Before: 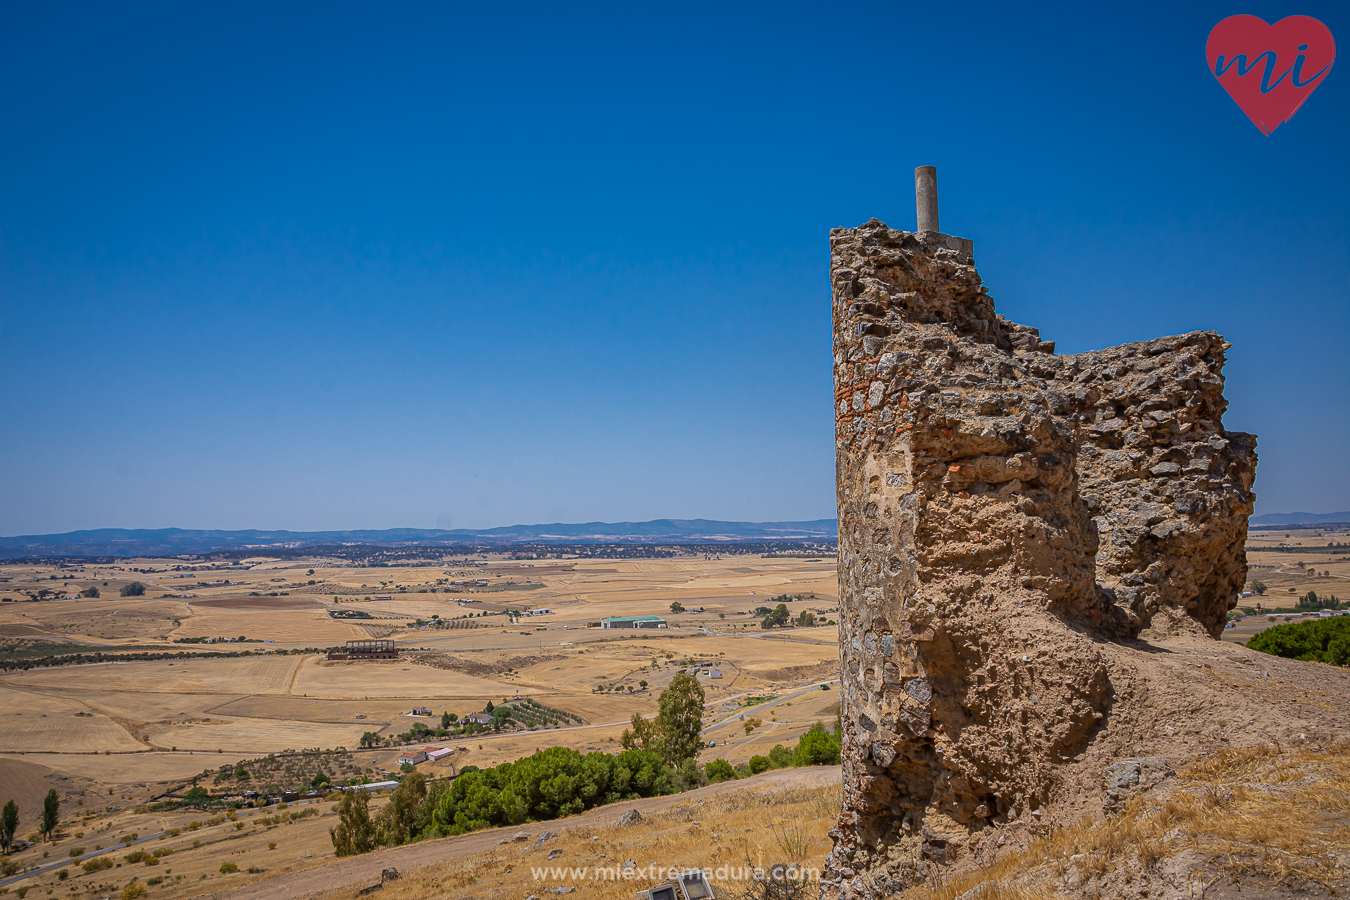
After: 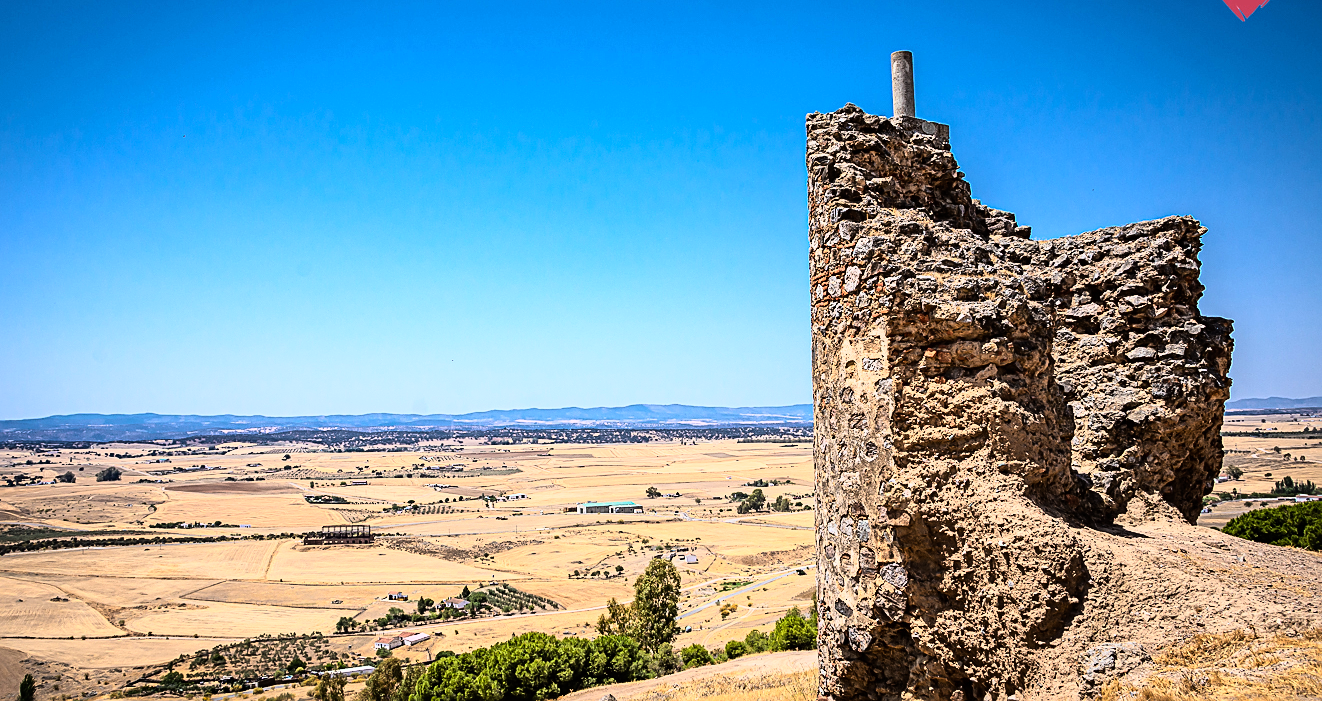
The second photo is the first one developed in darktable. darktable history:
sharpen: on, module defaults
crop and rotate: left 1.814%, top 12.818%, right 0.25%, bottom 9.225%
rgb curve: curves: ch0 [(0, 0) (0.21, 0.15) (0.24, 0.21) (0.5, 0.75) (0.75, 0.96) (0.89, 0.99) (1, 1)]; ch1 [(0, 0.02) (0.21, 0.13) (0.25, 0.2) (0.5, 0.67) (0.75, 0.9) (0.89, 0.97) (1, 1)]; ch2 [(0, 0.02) (0.21, 0.13) (0.25, 0.2) (0.5, 0.67) (0.75, 0.9) (0.89, 0.97) (1, 1)], compensate middle gray true
